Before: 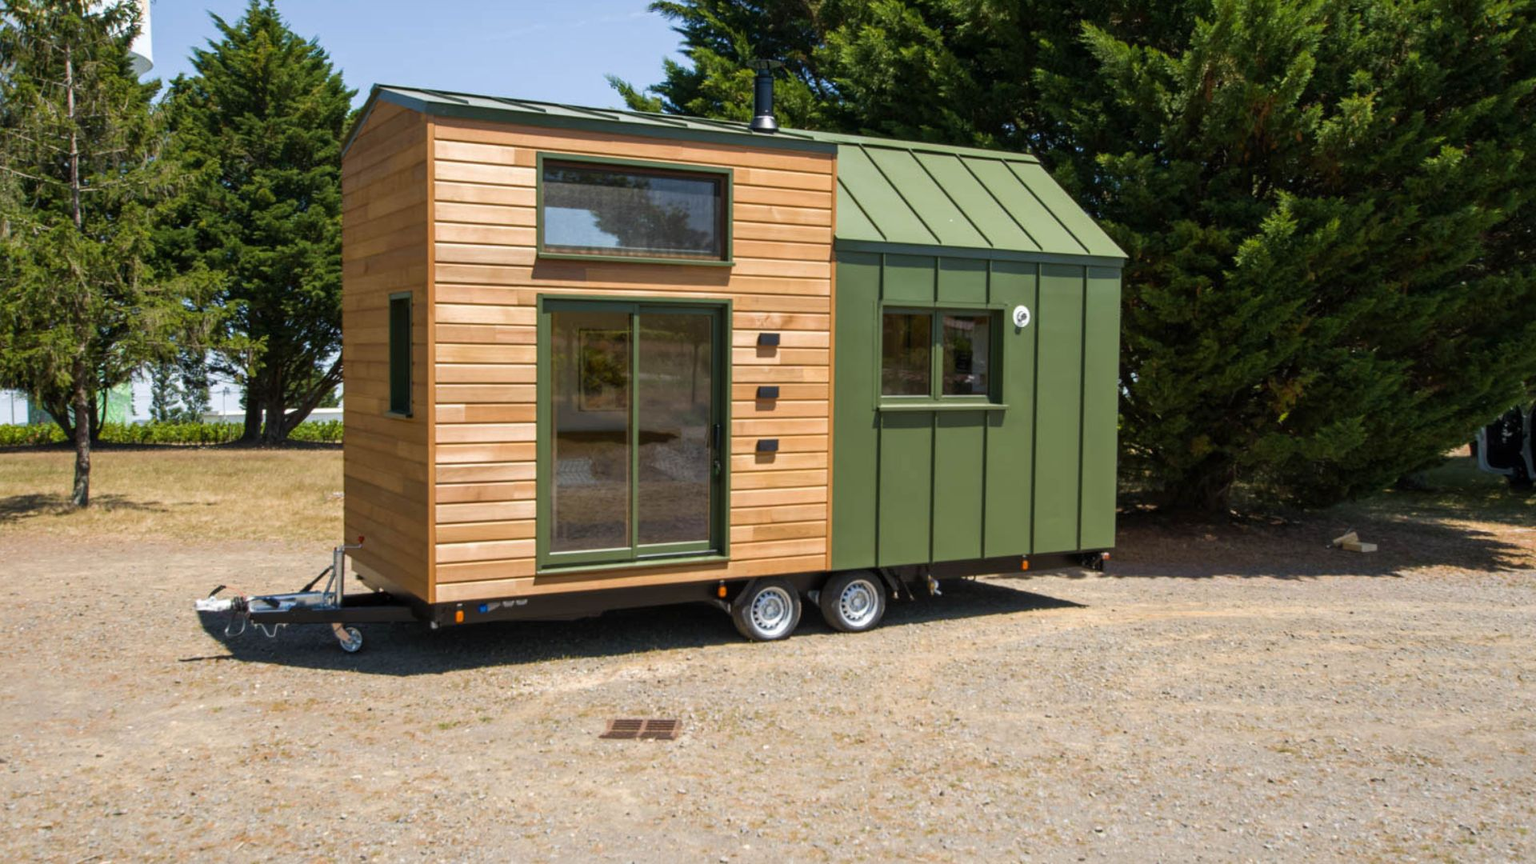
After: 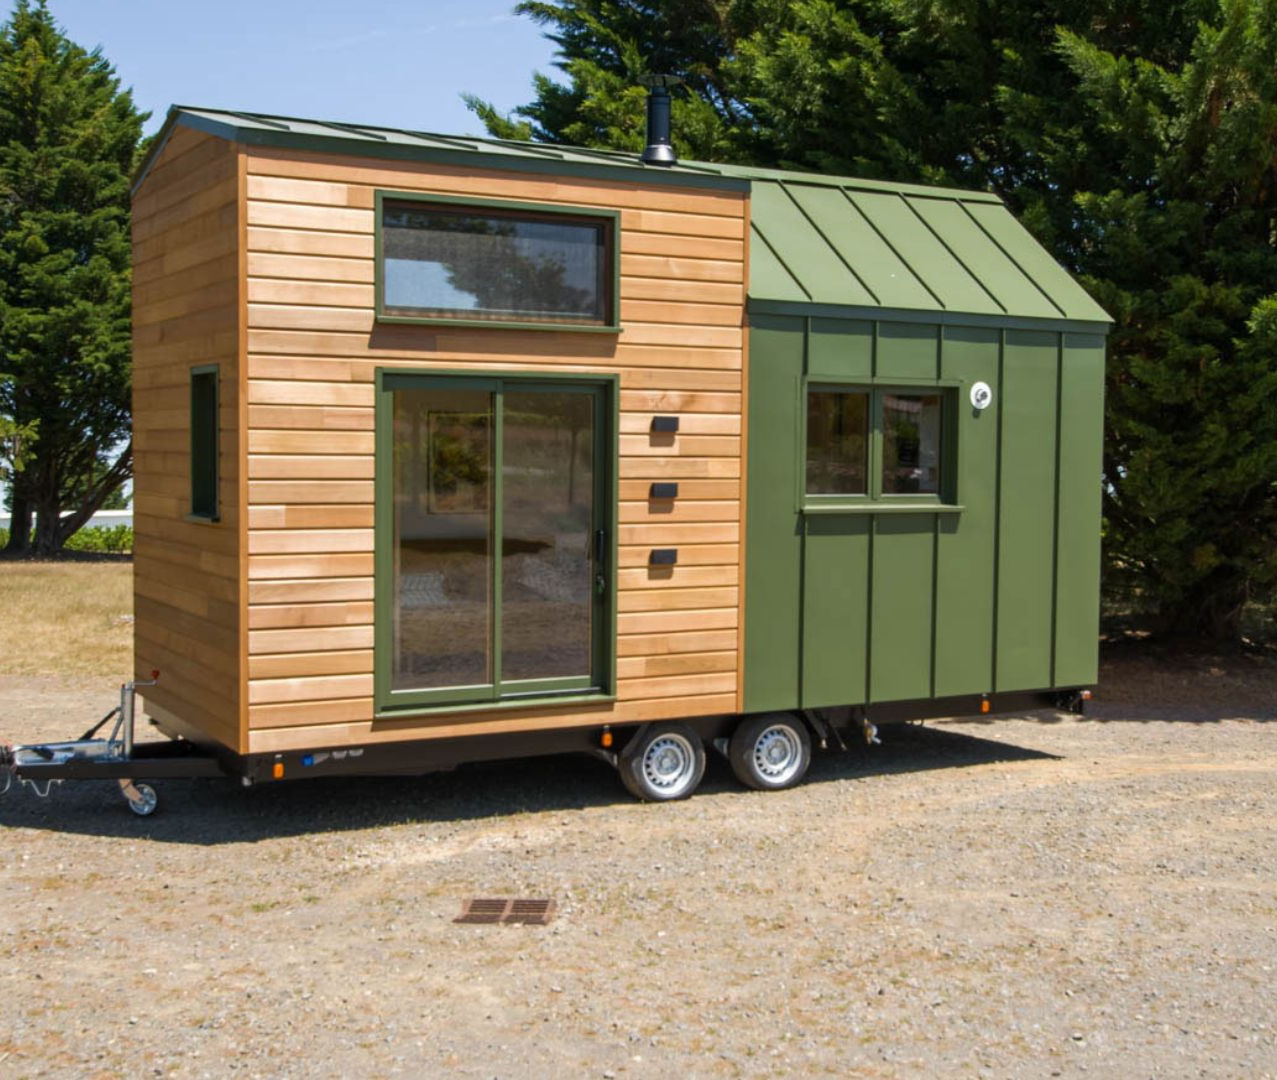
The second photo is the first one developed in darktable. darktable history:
crop and rotate: left 15.42%, right 18.042%
